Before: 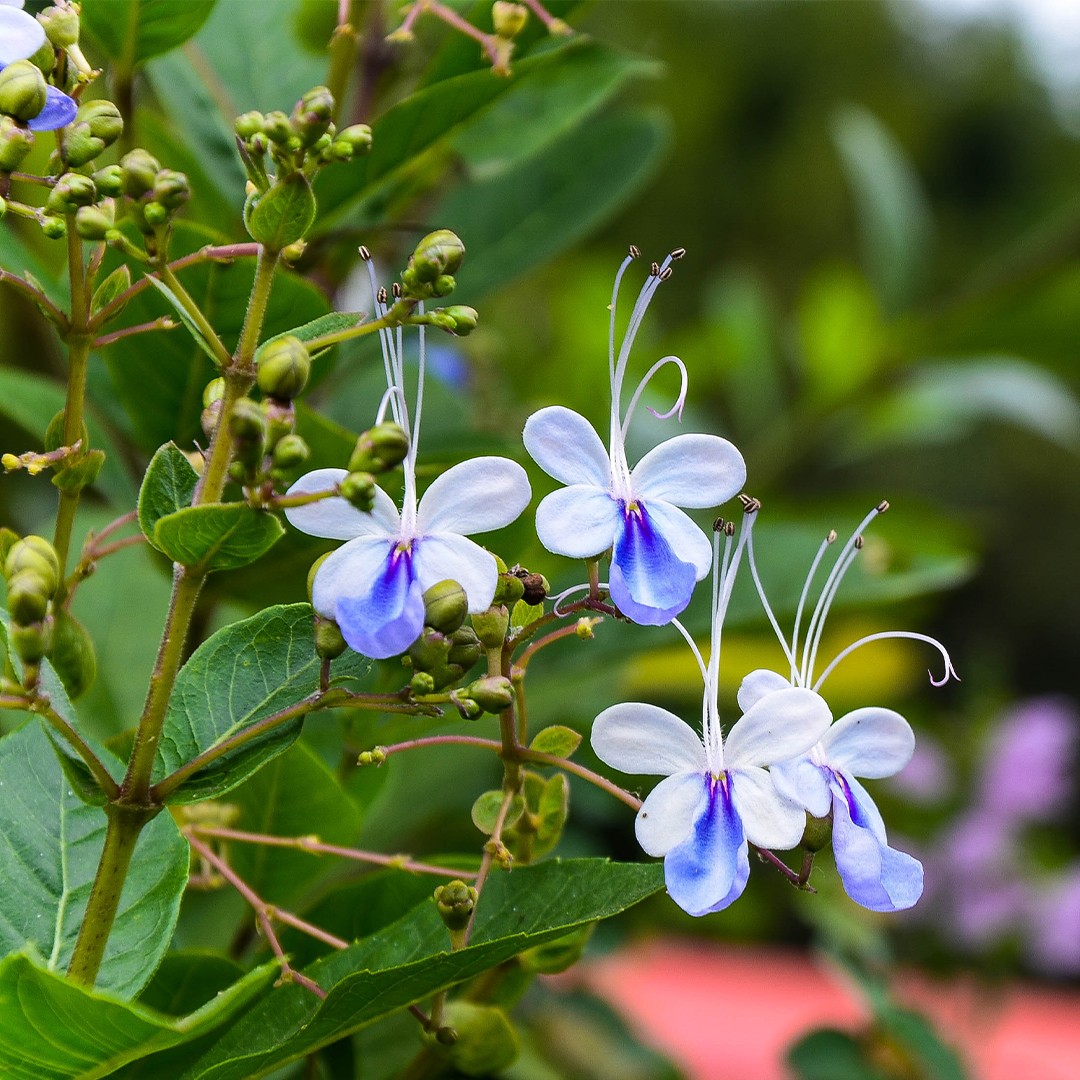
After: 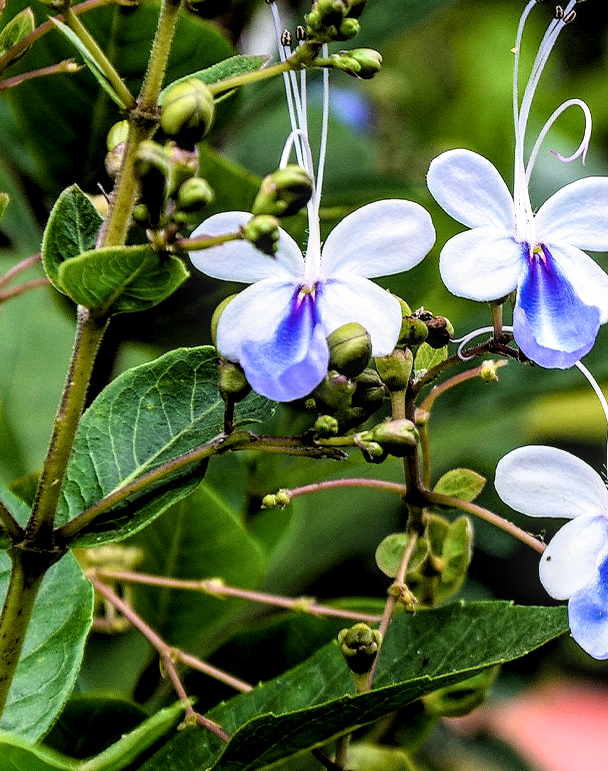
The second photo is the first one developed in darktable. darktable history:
levels: levels [0.018, 0.493, 1]
crop: left 8.966%, top 23.852%, right 34.699%, bottom 4.703%
local contrast: on, module defaults
filmic rgb: black relative exposure -3.63 EV, white relative exposure 2.16 EV, hardness 3.62
